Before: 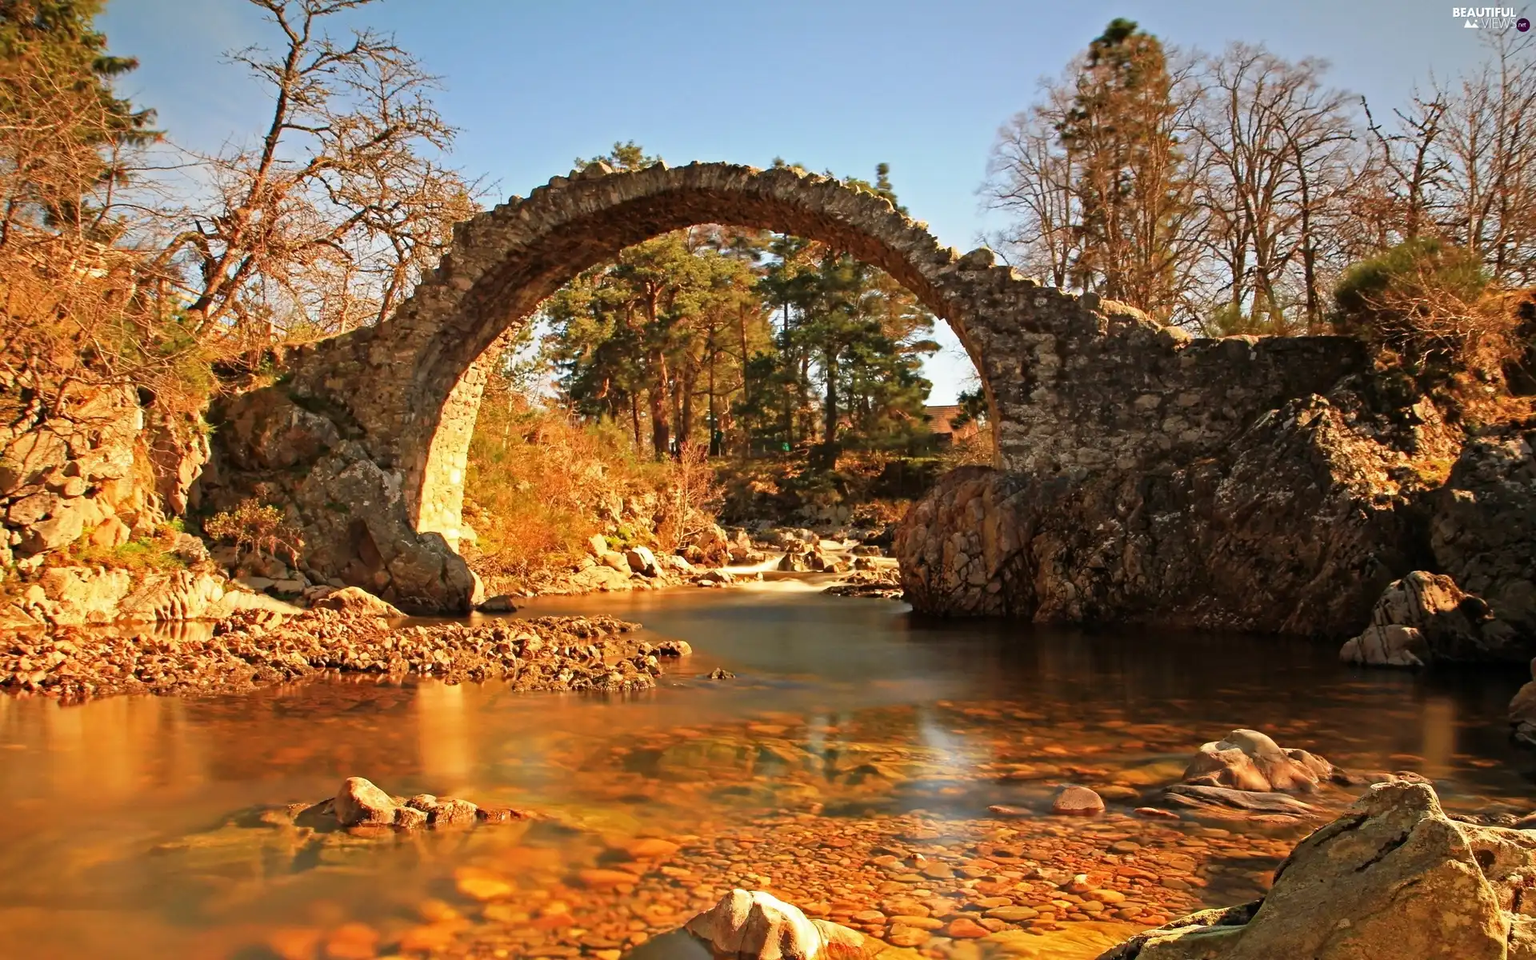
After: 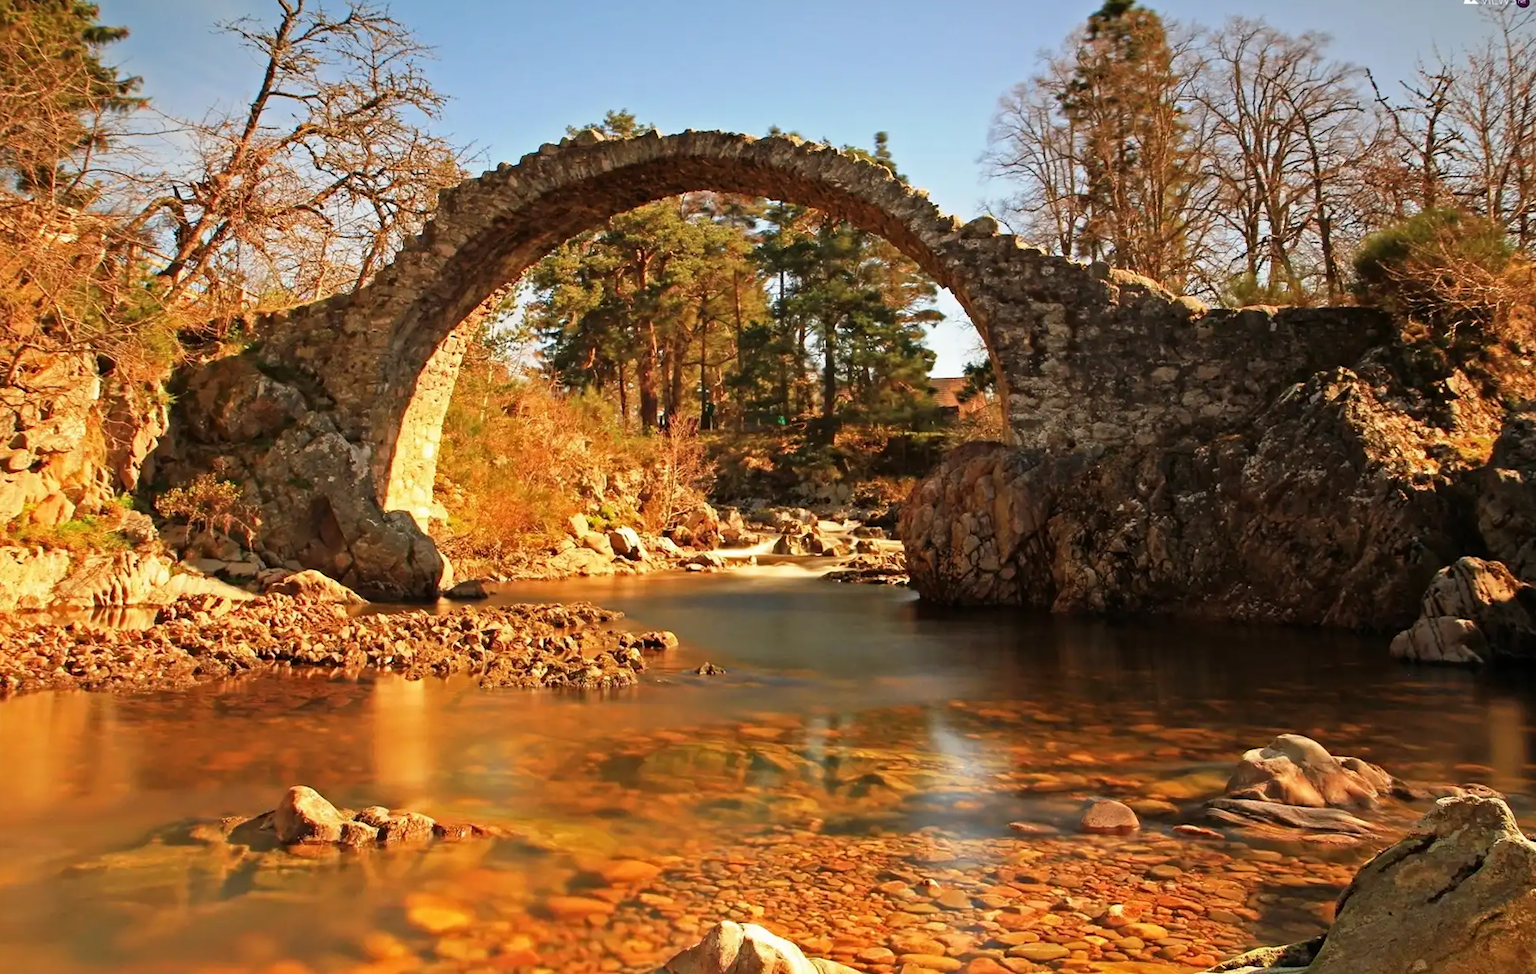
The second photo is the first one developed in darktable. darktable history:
crop and rotate: top 2.479%, bottom 3.018%
rotate and perspective: rotation 0.215°, lens shift (vertical) -0.139, crop left 0.069, crop right 0.939, crop top 0.002, crop bottom 0.996
